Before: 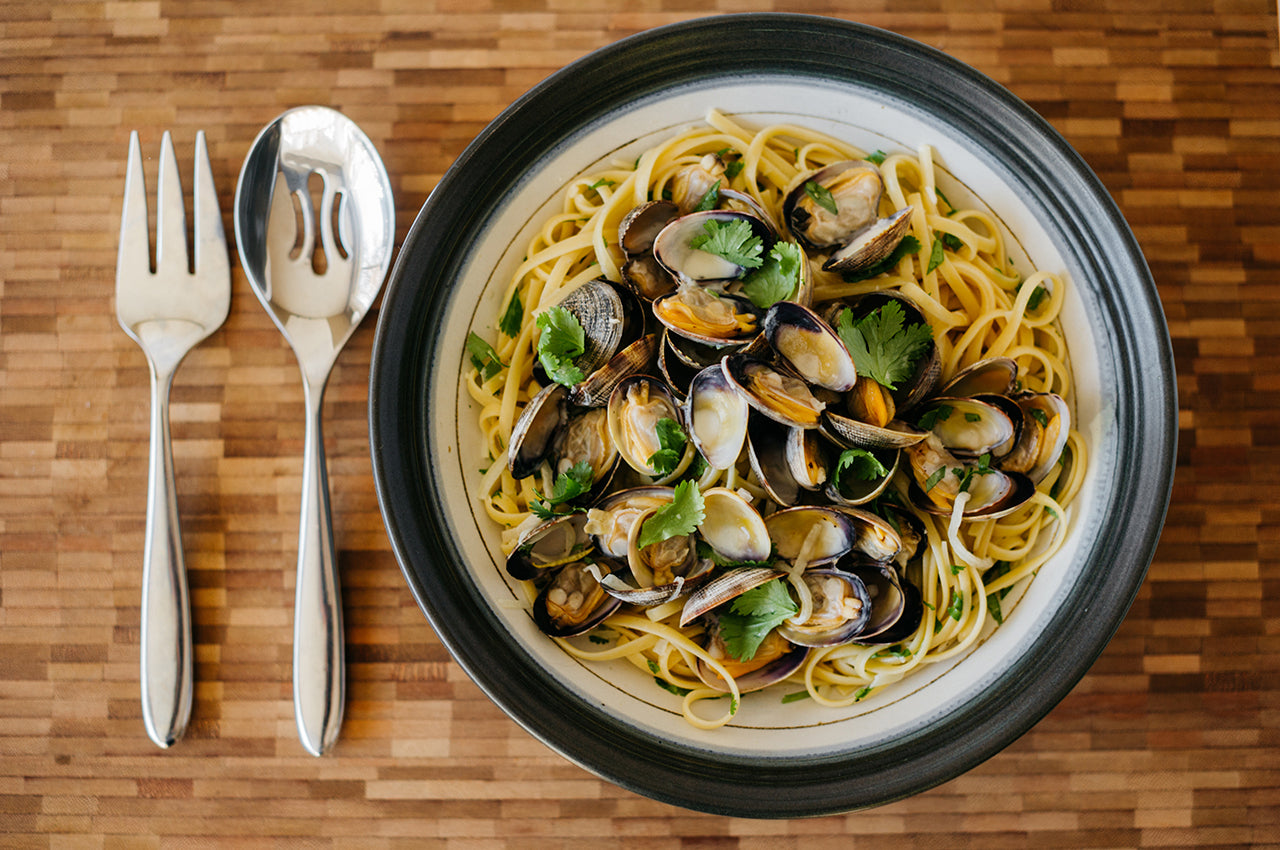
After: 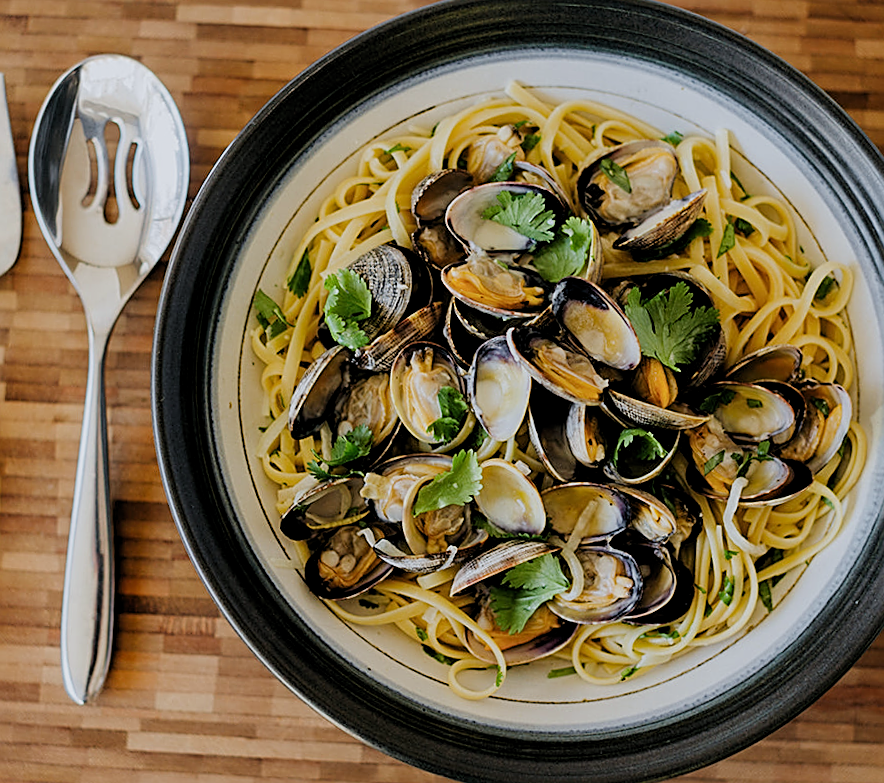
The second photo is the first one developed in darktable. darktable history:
crop and rotate: angle -3.27°, left 14.277%, top 0.028%, right 10.766%, bottom 0.028%
sharpen: amount 0.75
filmic rgb: hardness 4.17, contrast 0.921
white balance: red 0.976, blue 1.04
levels: levels [0.016, 0.492, 0.969]
